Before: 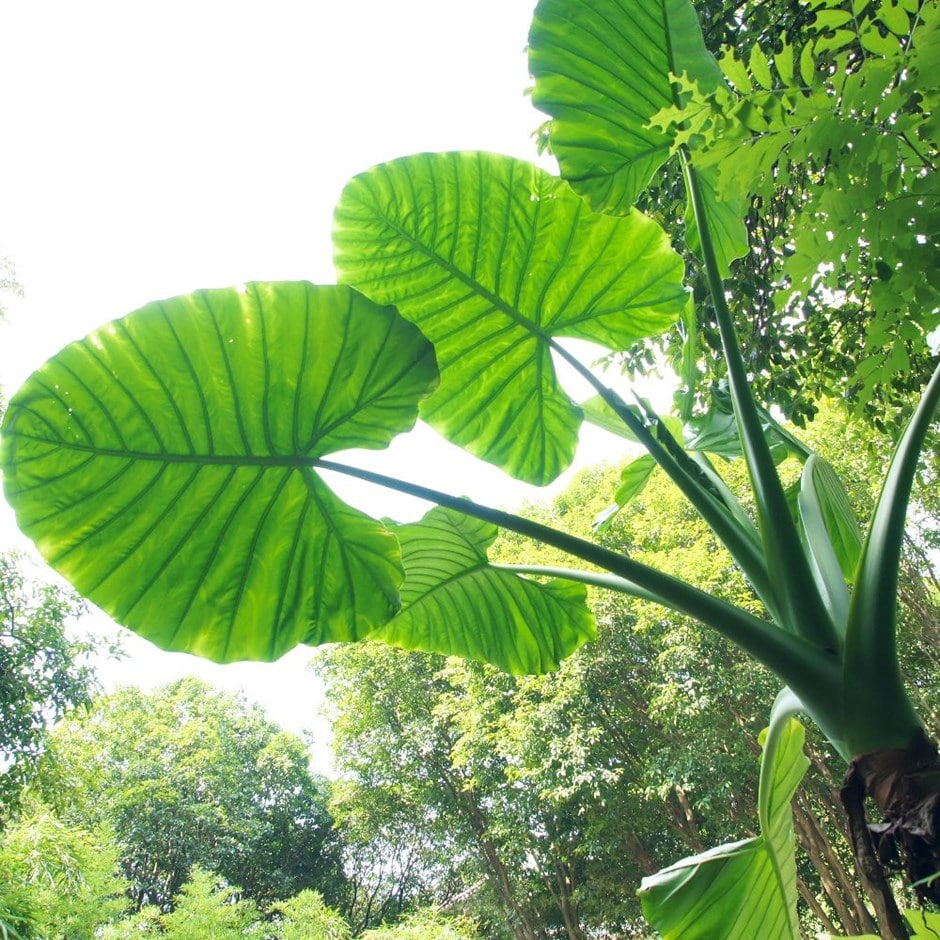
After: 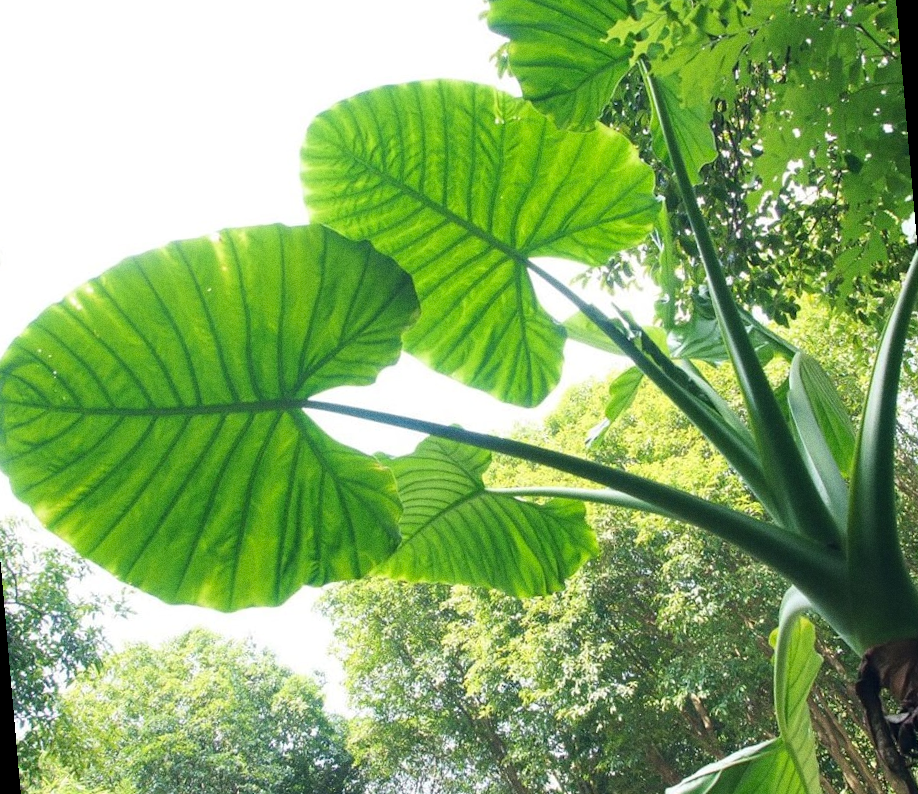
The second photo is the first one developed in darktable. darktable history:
grain: on, module defaults
rotate and perspective: rotation -5°, crop left 0.05, crop right 0.952, crop top 0.11, crop bottom 0.89
